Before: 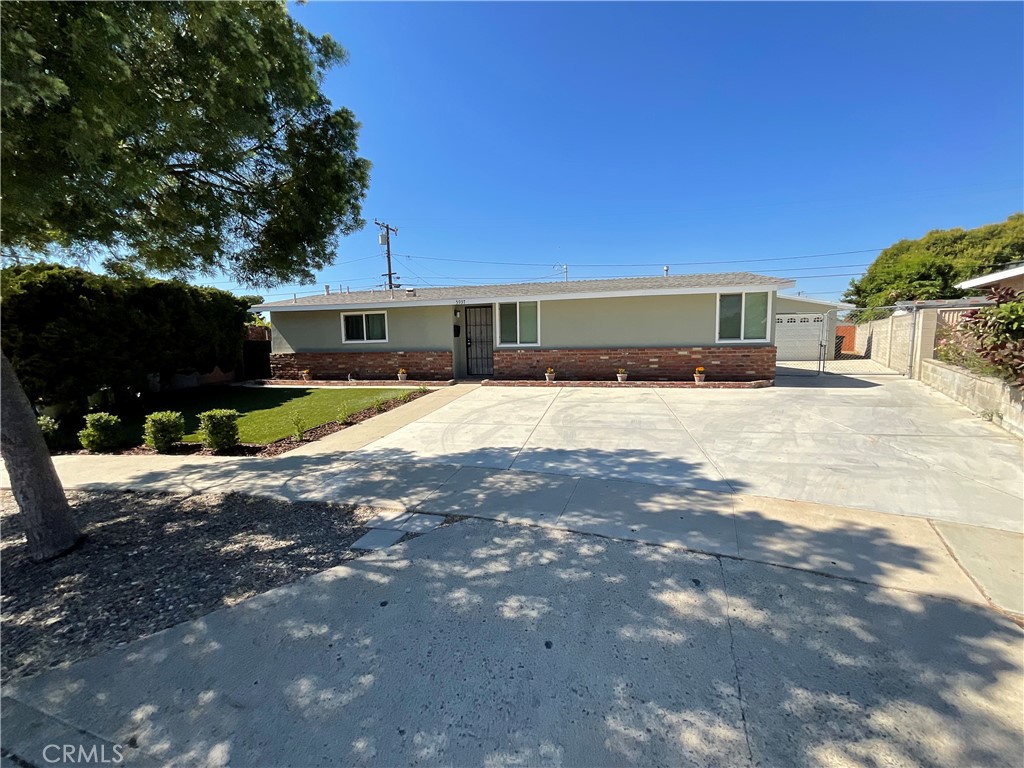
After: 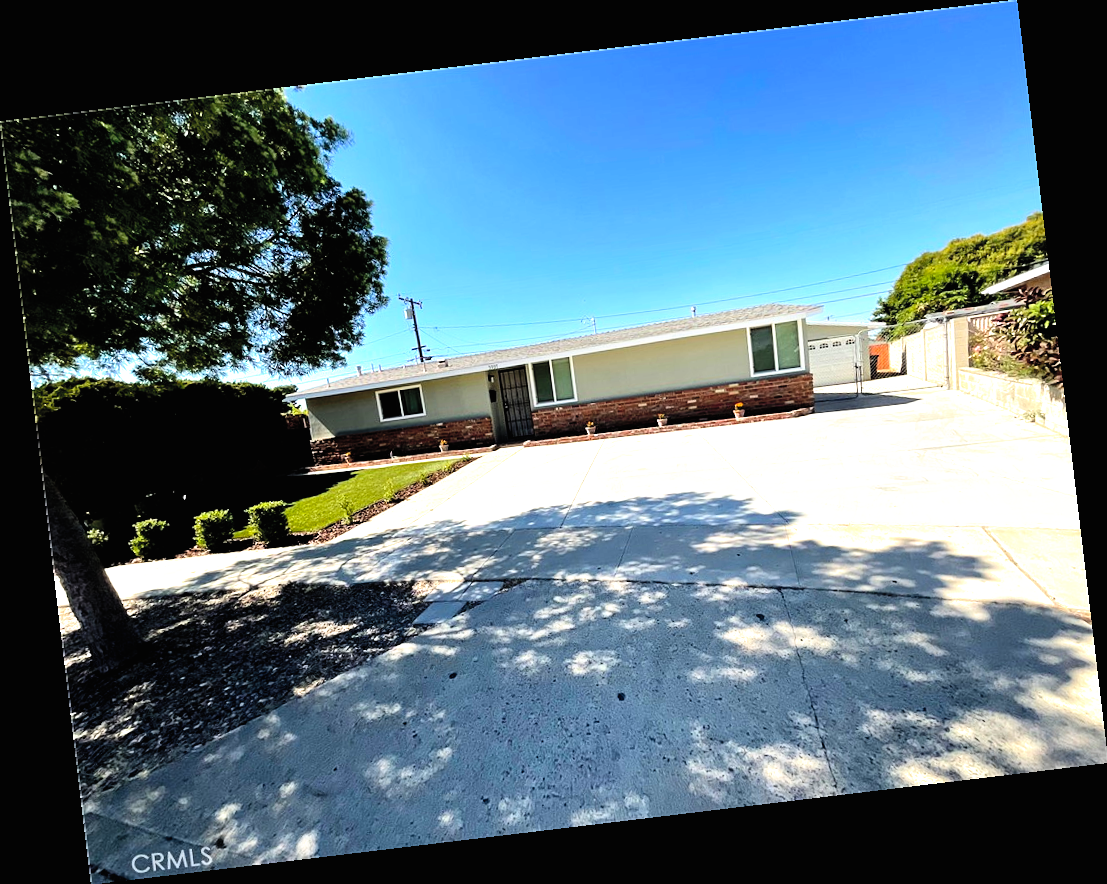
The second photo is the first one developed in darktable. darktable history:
contrast brightness saturation: contrast 0.14, brightness 0.21
filmic rgb: black relative exposure -8.2 EV, white relative exposure 2.2 EV, threshold 3 EV, hardness 7.11, latitude 85.74%, contrast 1.696, highlights saturation mix -4%, shadows ↔ highlights balance -2.69%, preserve chrominance no, color science v5 (2021), contrast in shadows safe, contrast in highlights safe, enable highlight reconstruction true
rotate and perspective: rotation -6.83°, automatic cropping off
